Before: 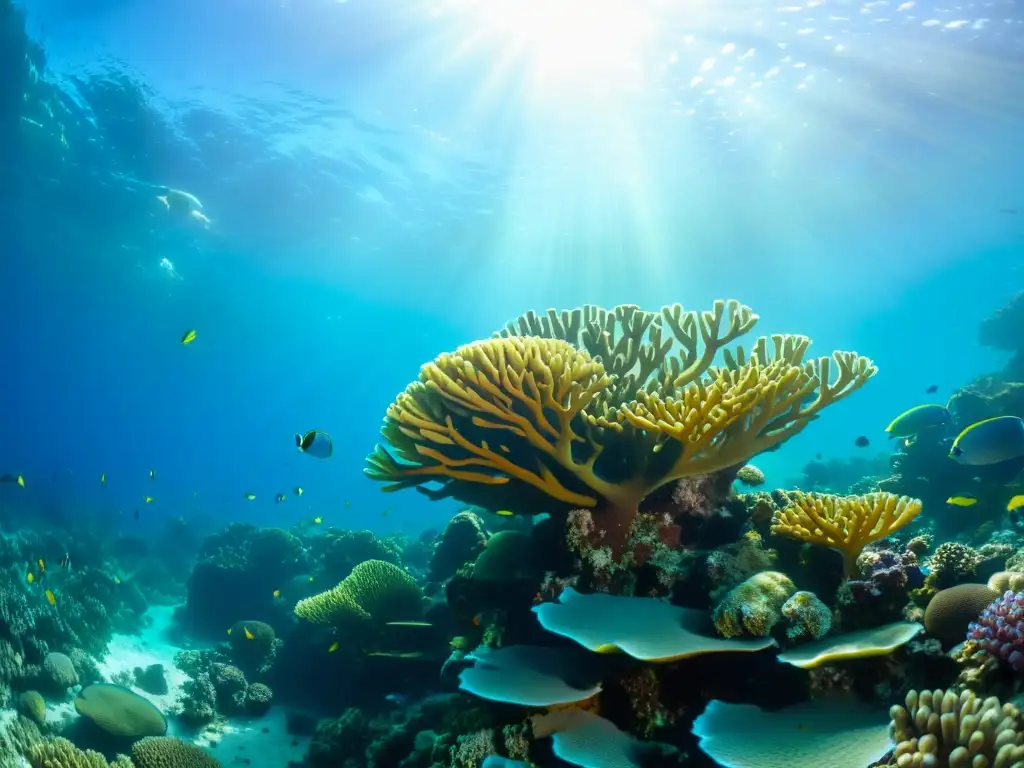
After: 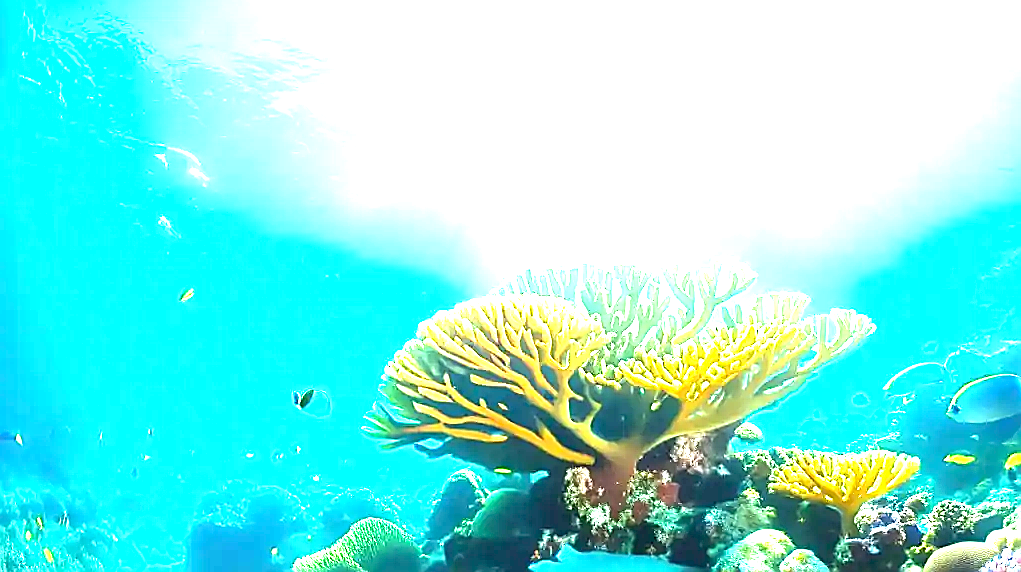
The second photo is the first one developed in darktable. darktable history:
crop: left 0.231%, top 5.535%, bottom 19.861%
sharpen: radius 1.428, amount 1.25, threshold 0.707
exposure: exposure 2.988 EV, compensate highlight preservation false
